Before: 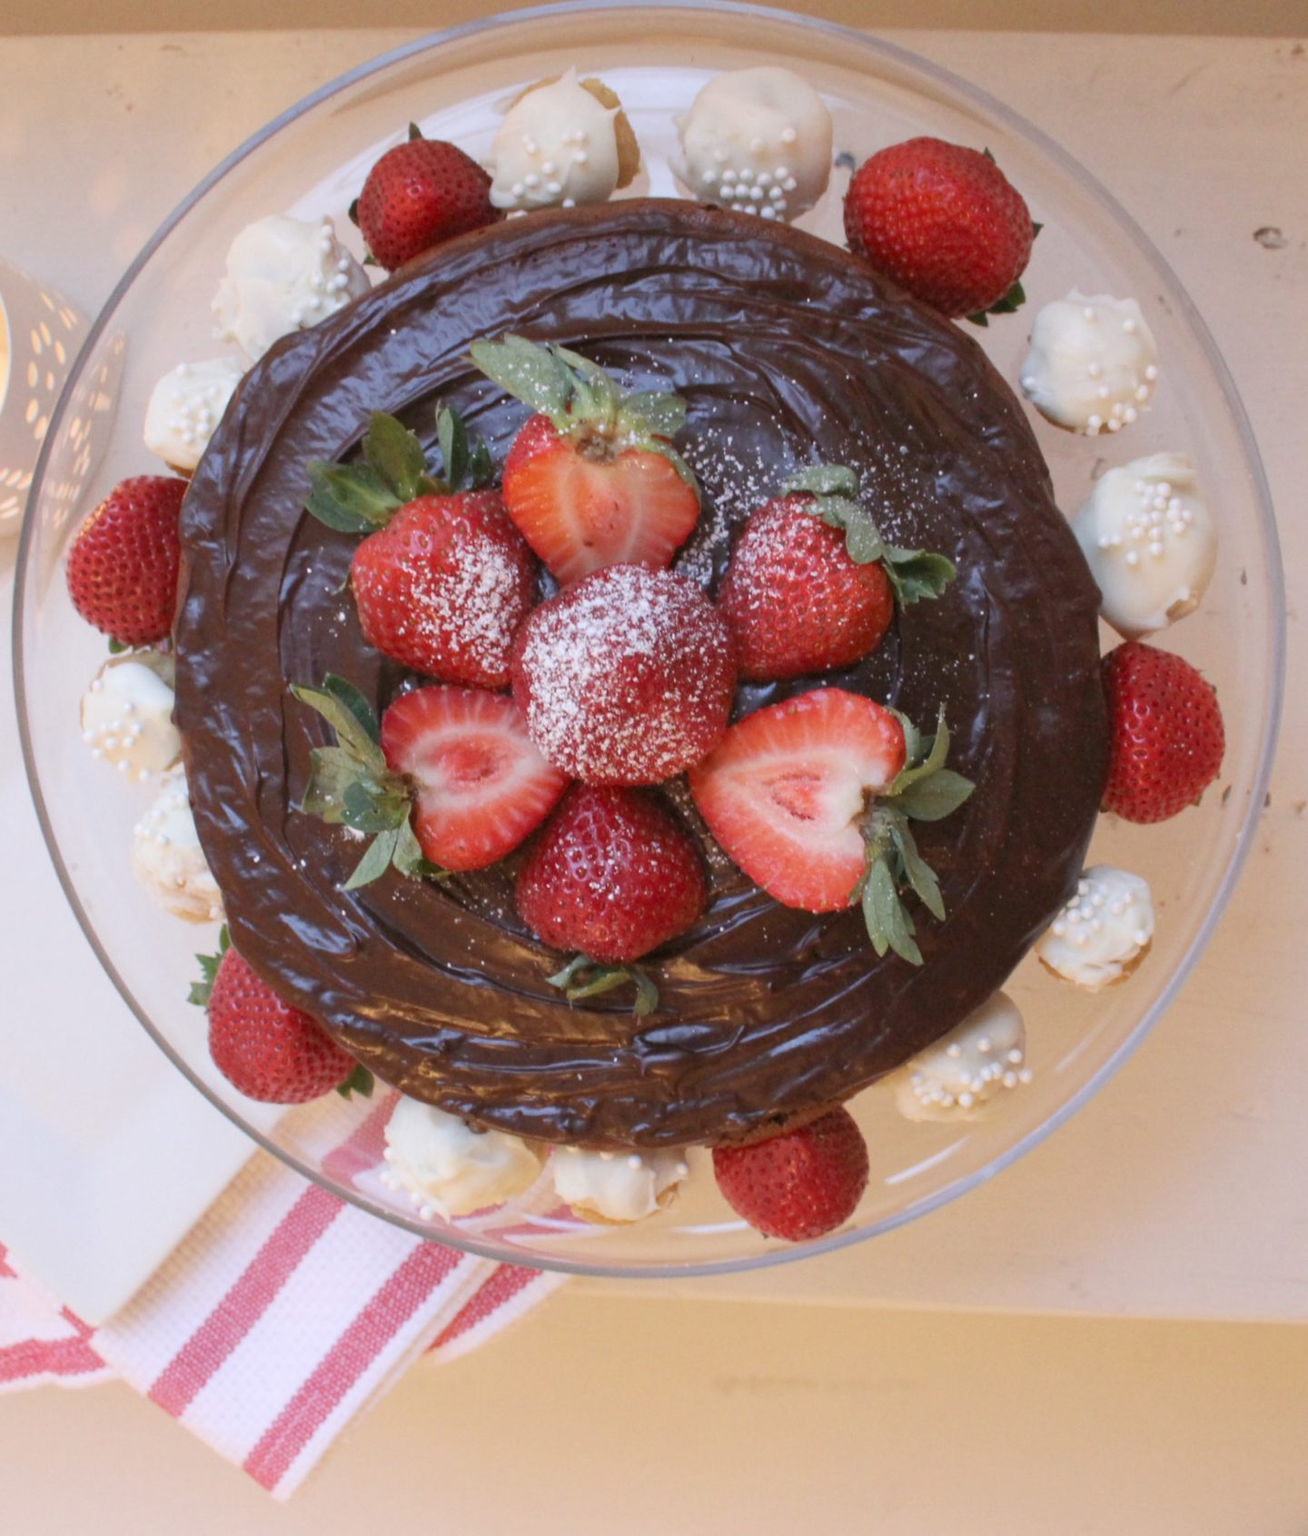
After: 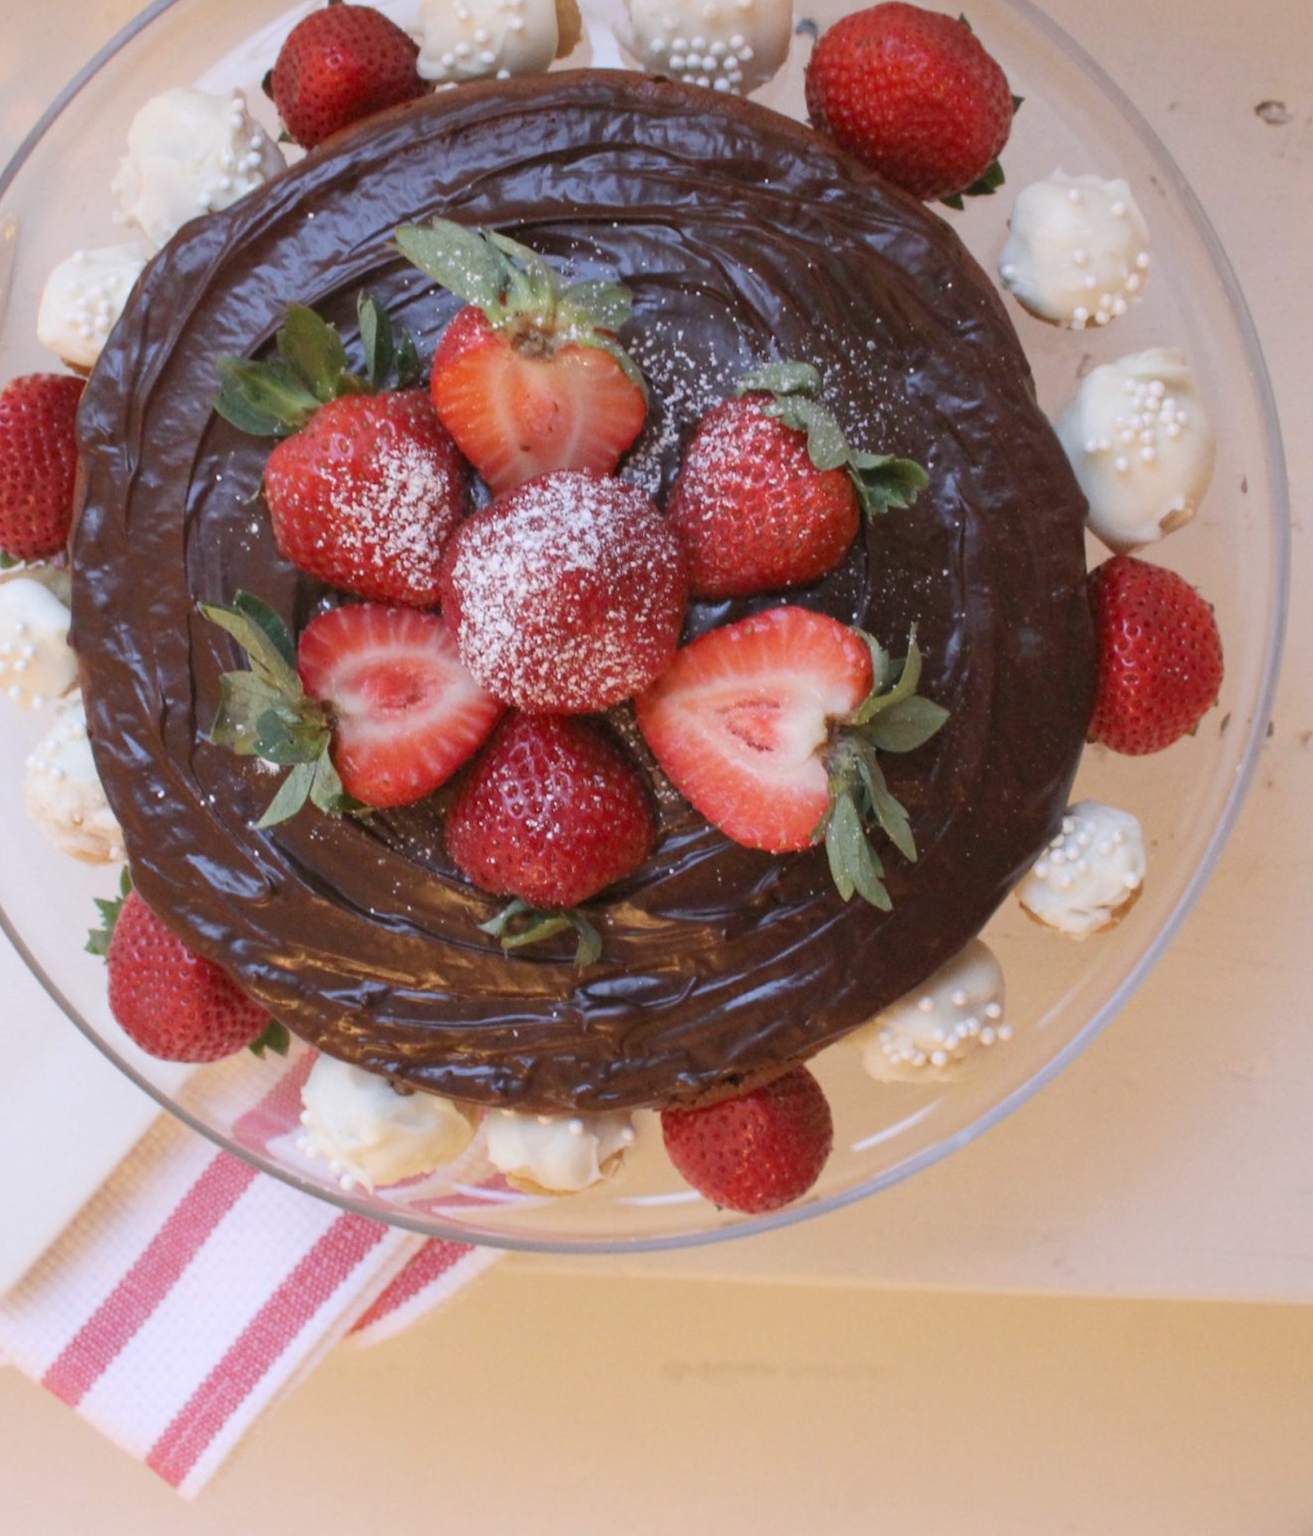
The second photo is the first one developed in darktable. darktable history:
crop and rotate: left 8.43%, top 8.855%
